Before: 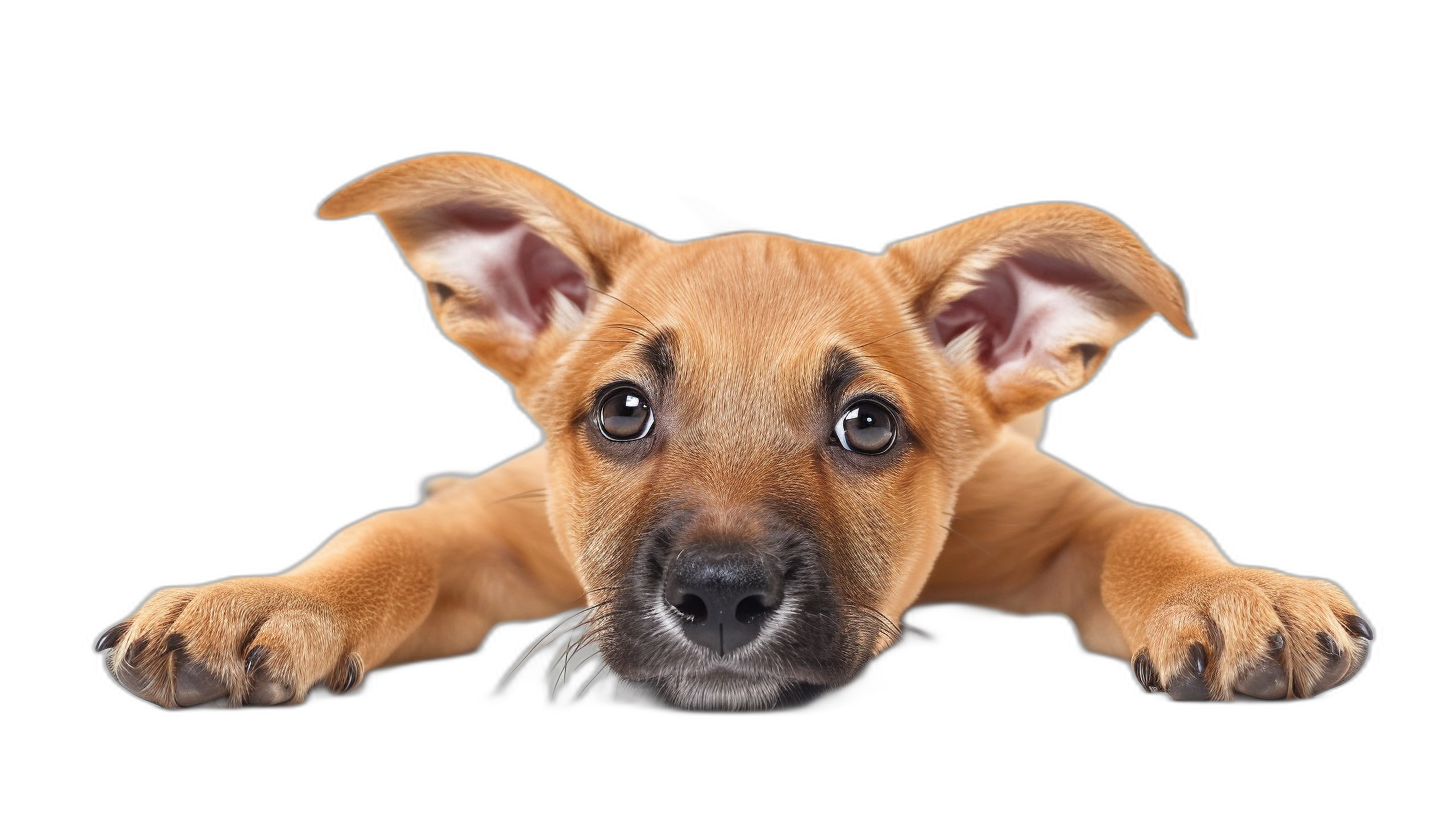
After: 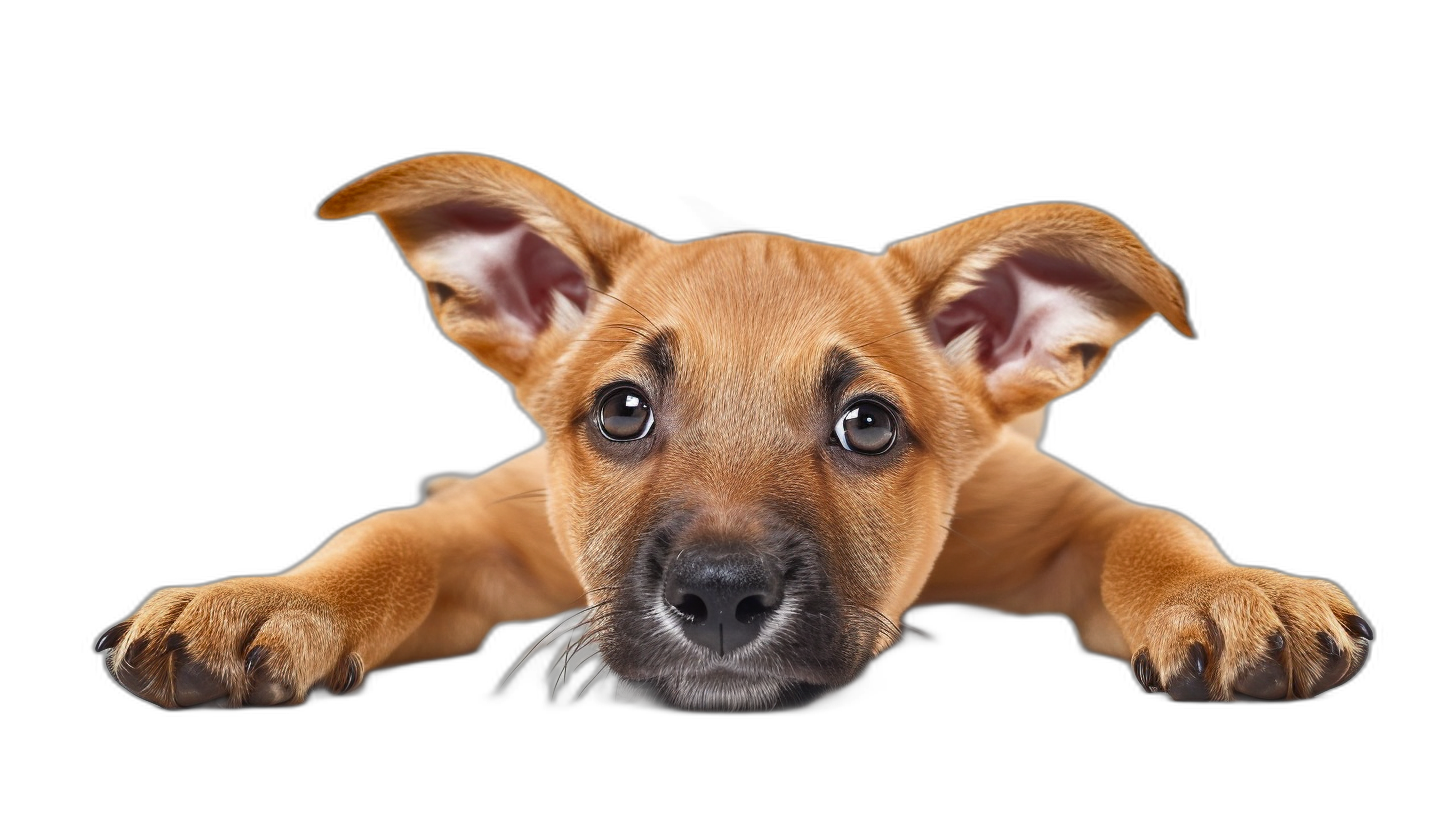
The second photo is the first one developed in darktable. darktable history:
shadows and highlights: shadows 47.67, highlights -41.58, highlights color adjustment 79.04%, soften with gaussian
